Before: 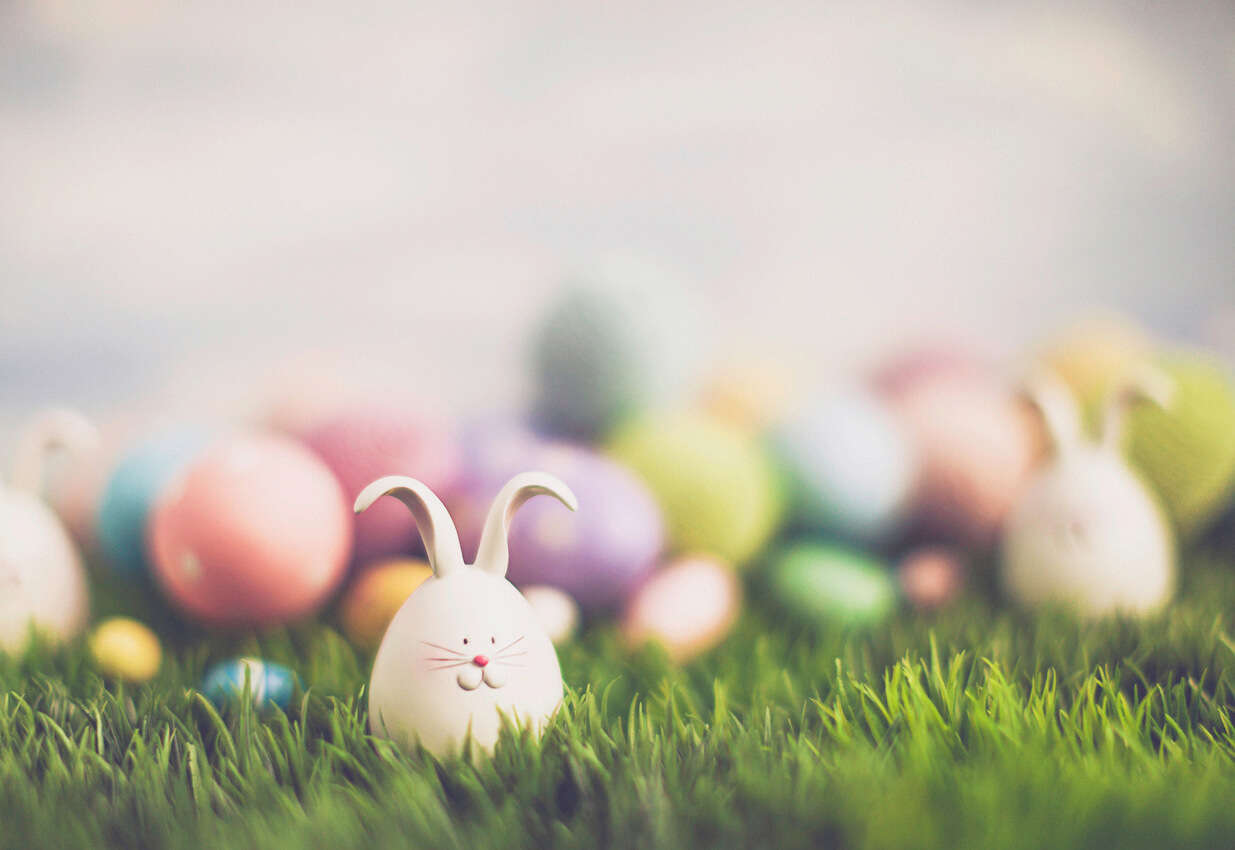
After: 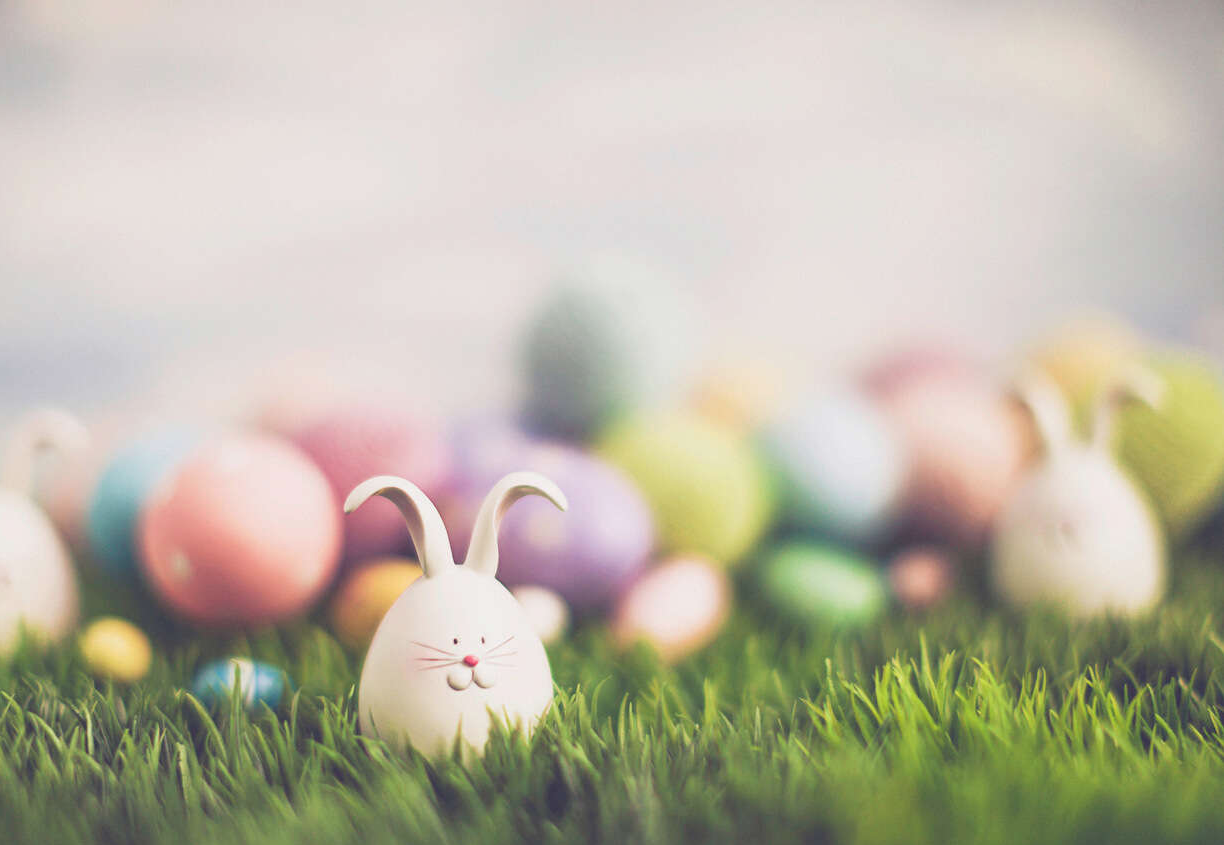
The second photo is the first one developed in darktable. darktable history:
contrast brightness saturation: saturation -0.049
crop and rotate: left 0.821%, top 0.219%, bottom 0.294%
